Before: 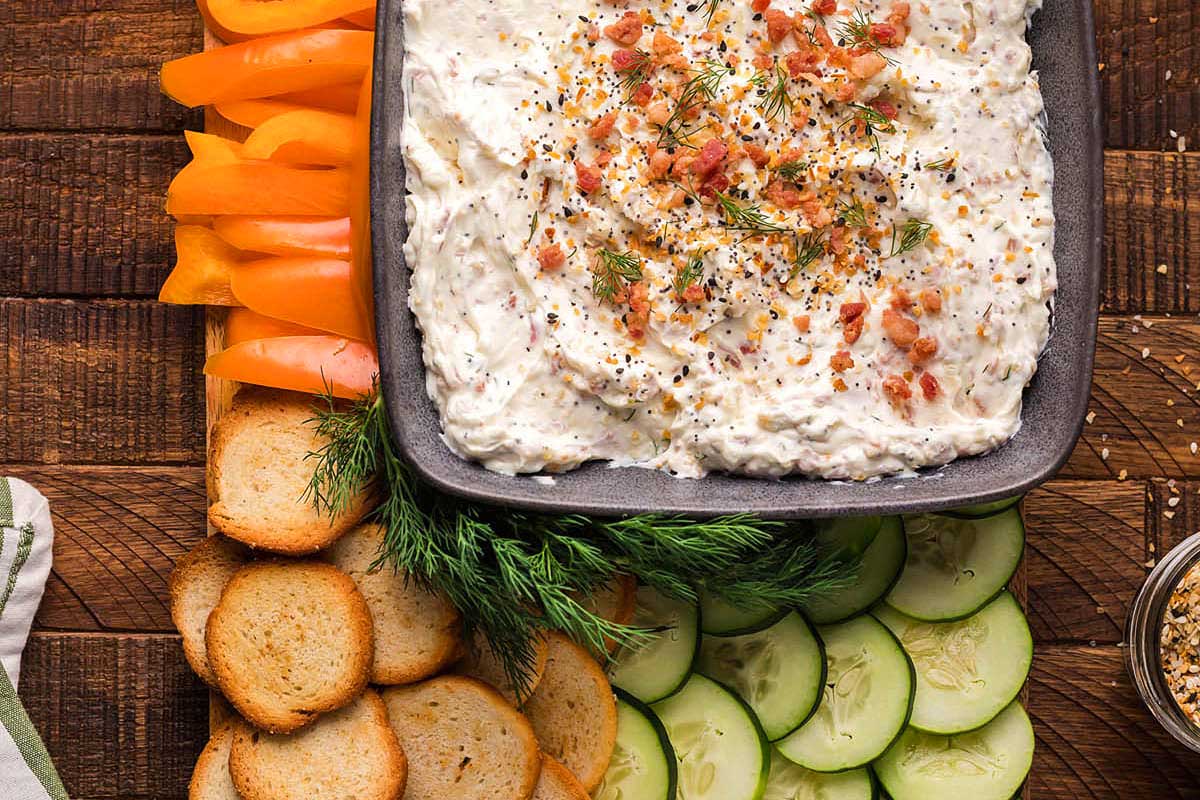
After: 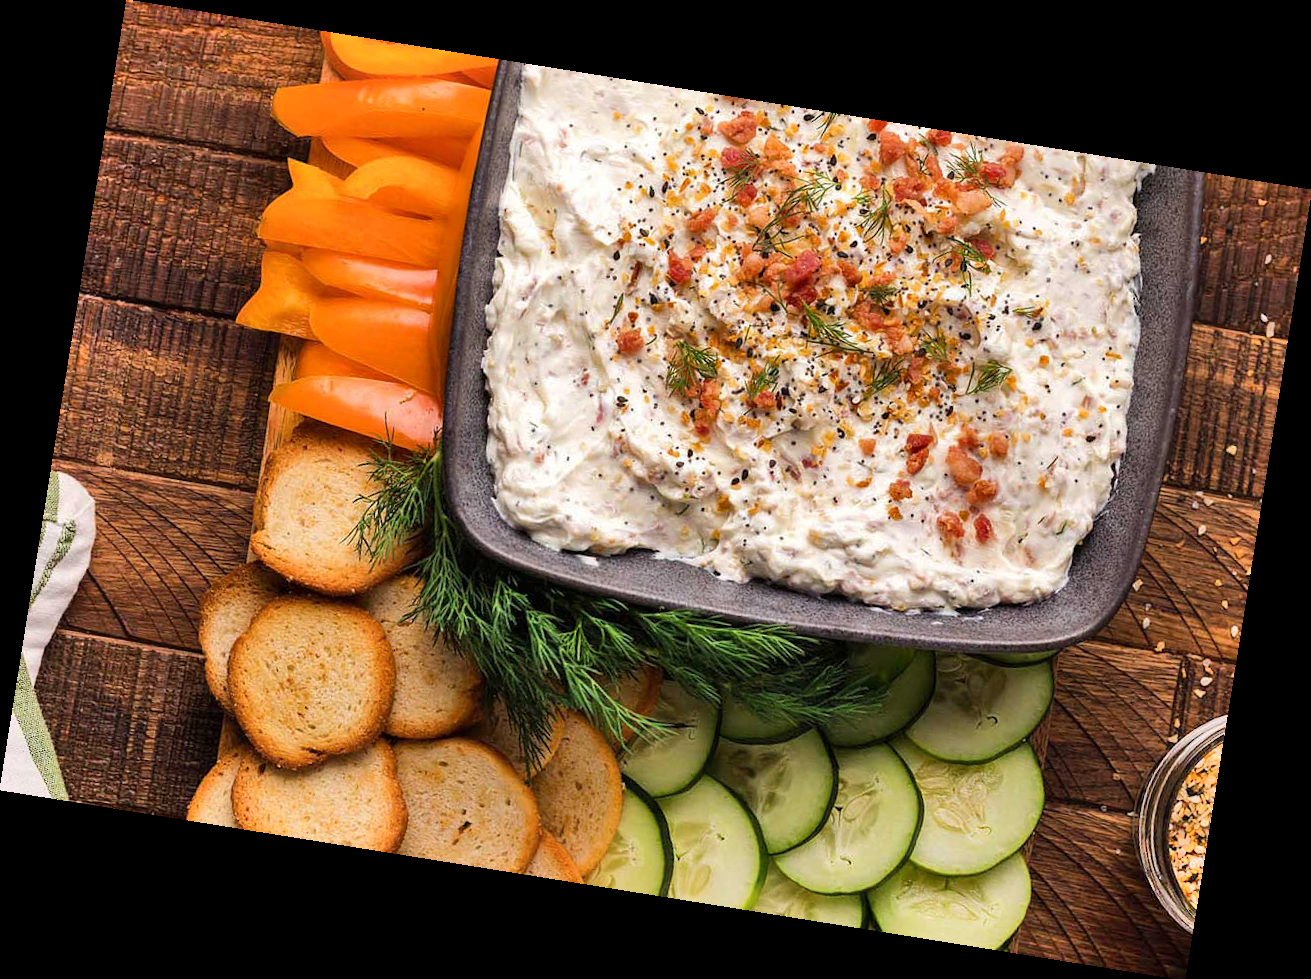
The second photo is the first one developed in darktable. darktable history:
shadows and highlights: soften with gaussian
rotate and perspective: rotation 9.12°, automatic cropping off
